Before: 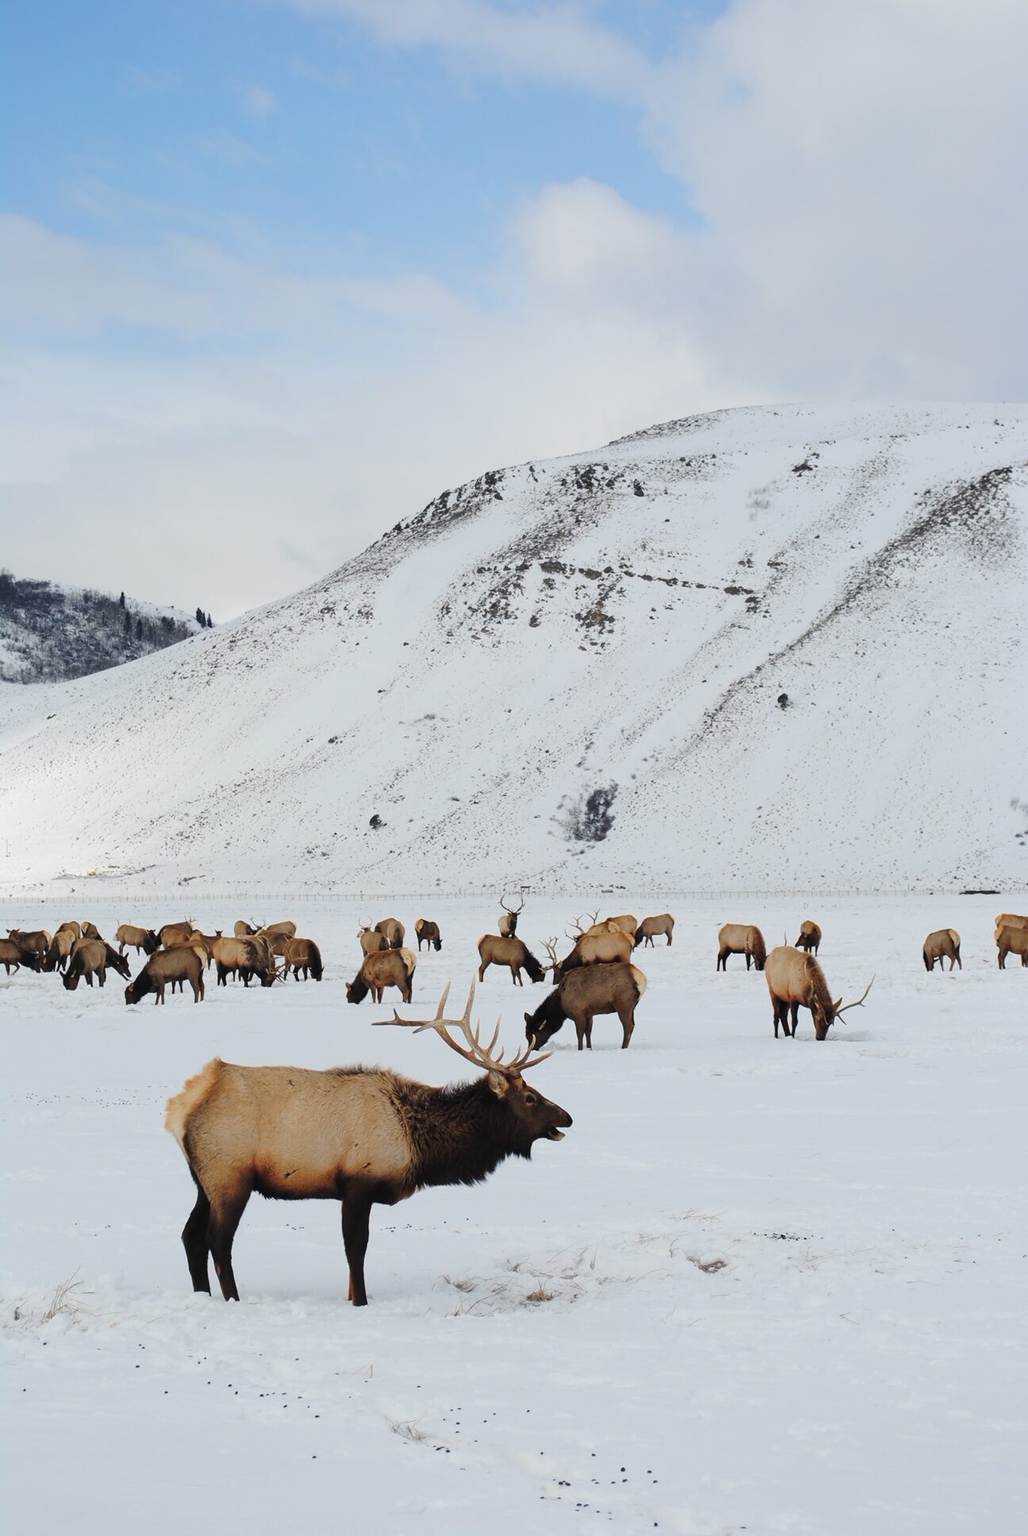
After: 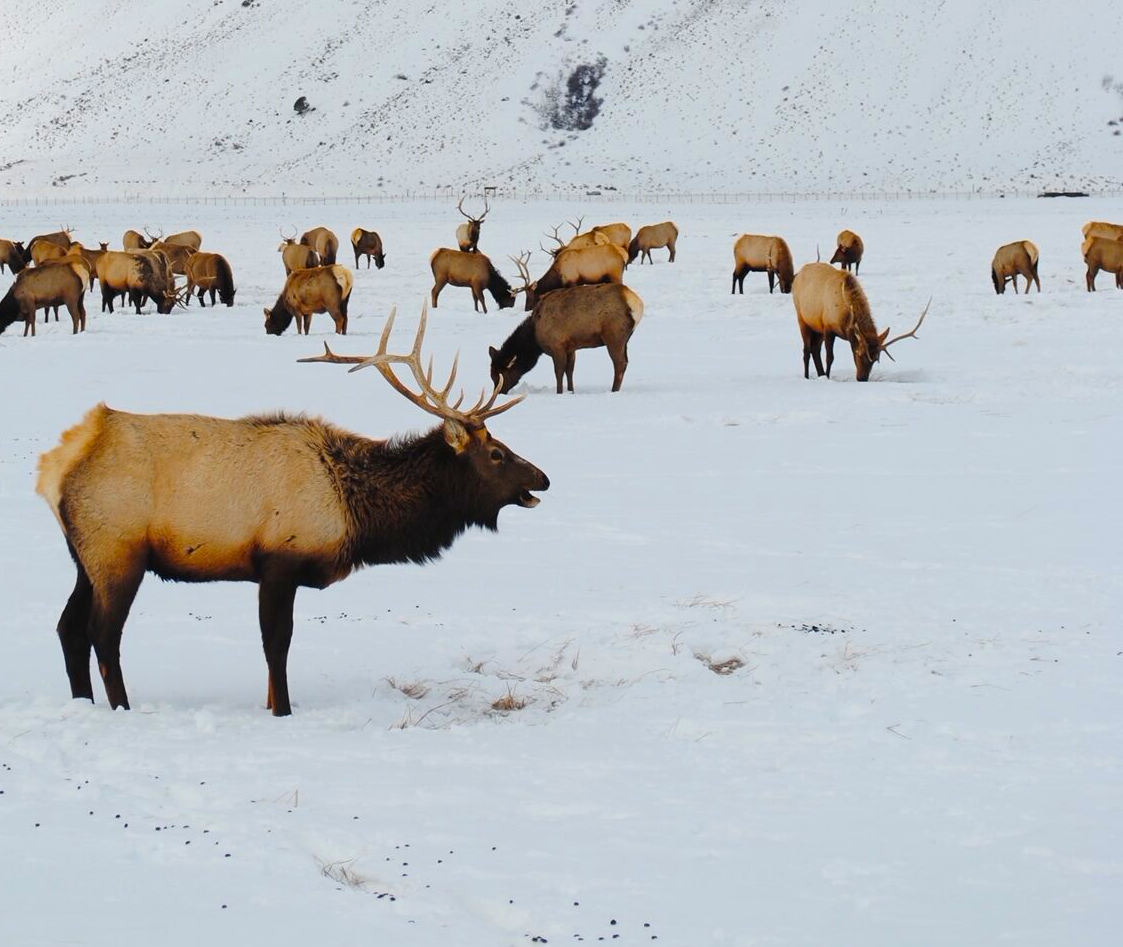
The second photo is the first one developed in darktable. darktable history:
rgb levels: preserve colors max RGB
color balance rgb: perceptual saturation grading › global saturation 30%, global vibrance 20%
crop and rotate: left 13.306%, top 48.129%, bottom 2.928%
